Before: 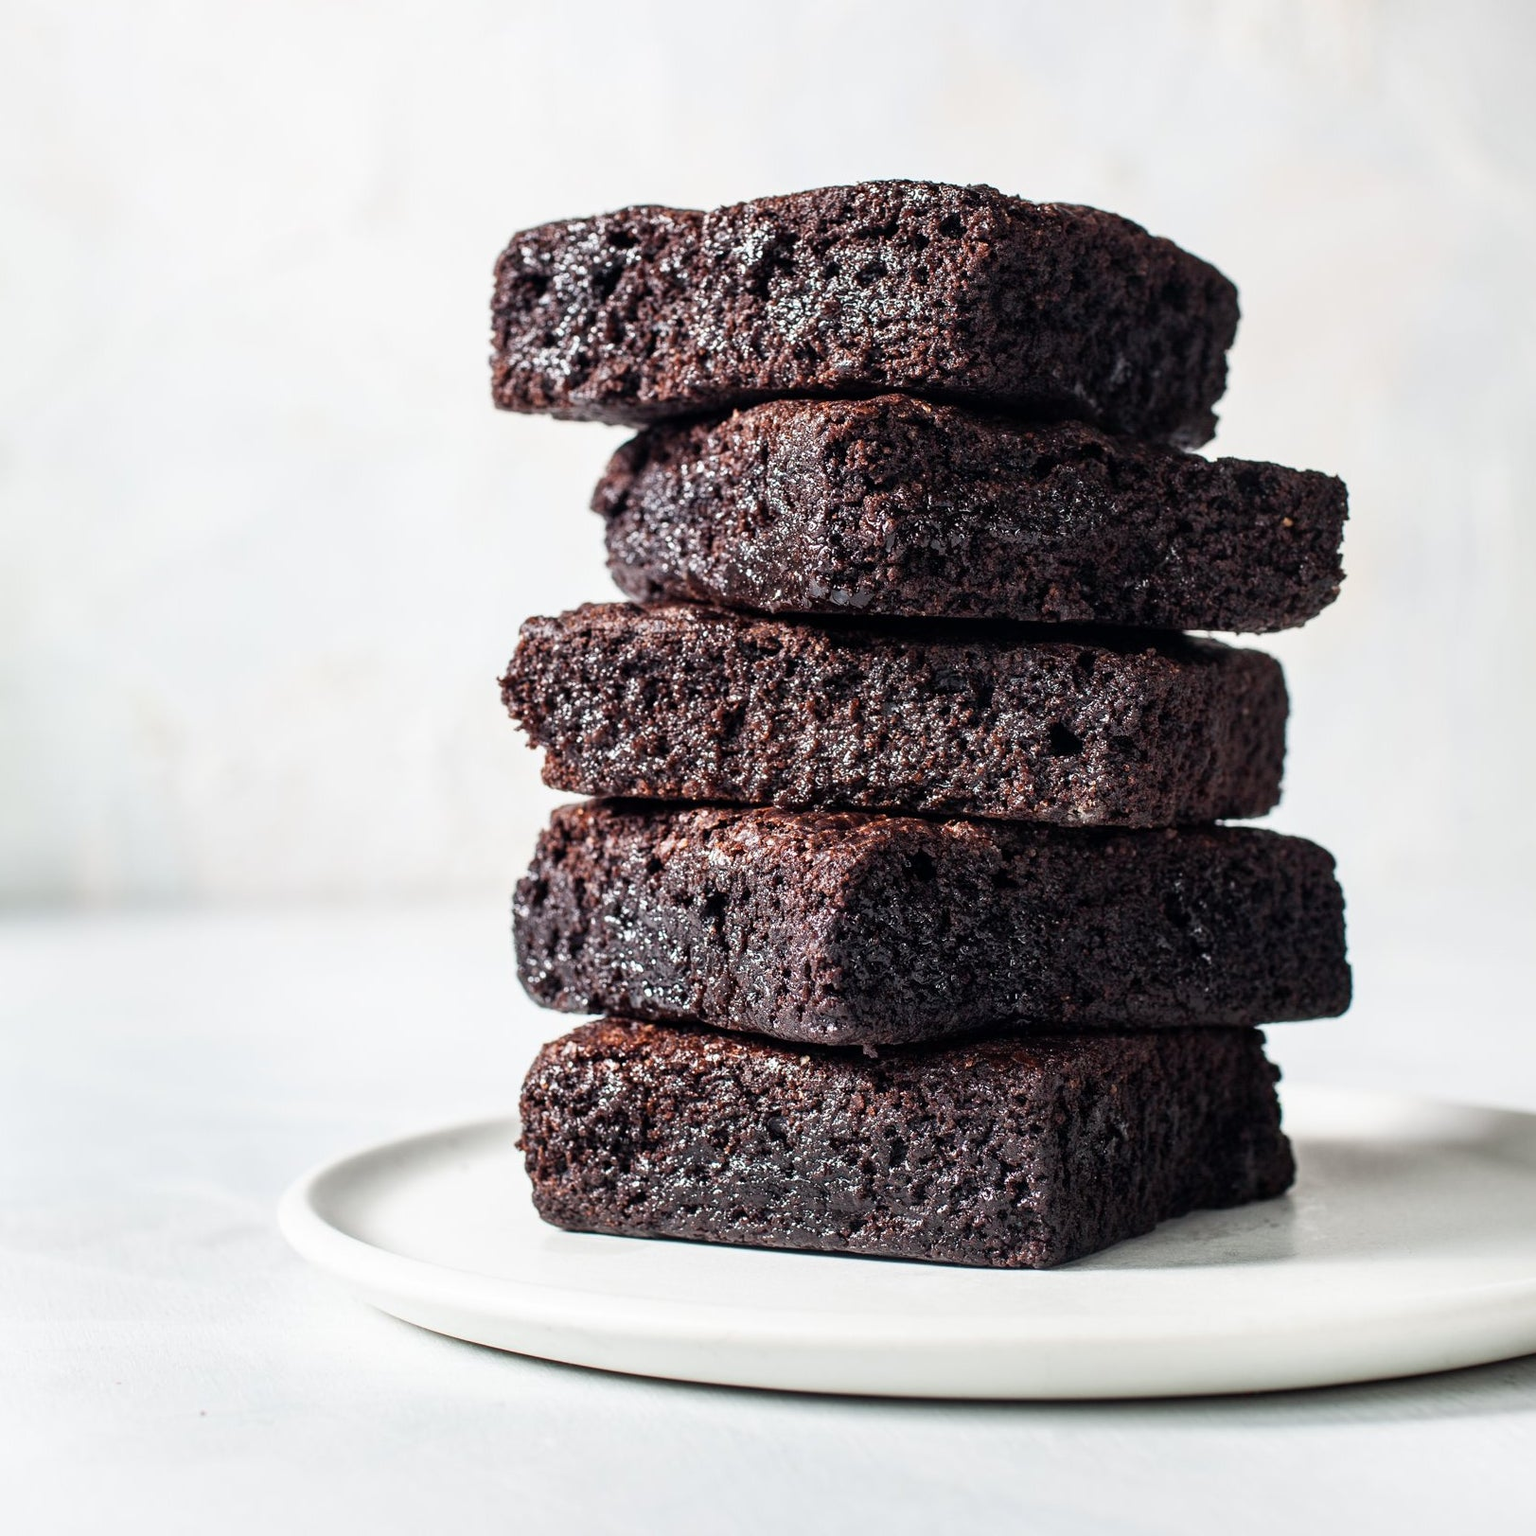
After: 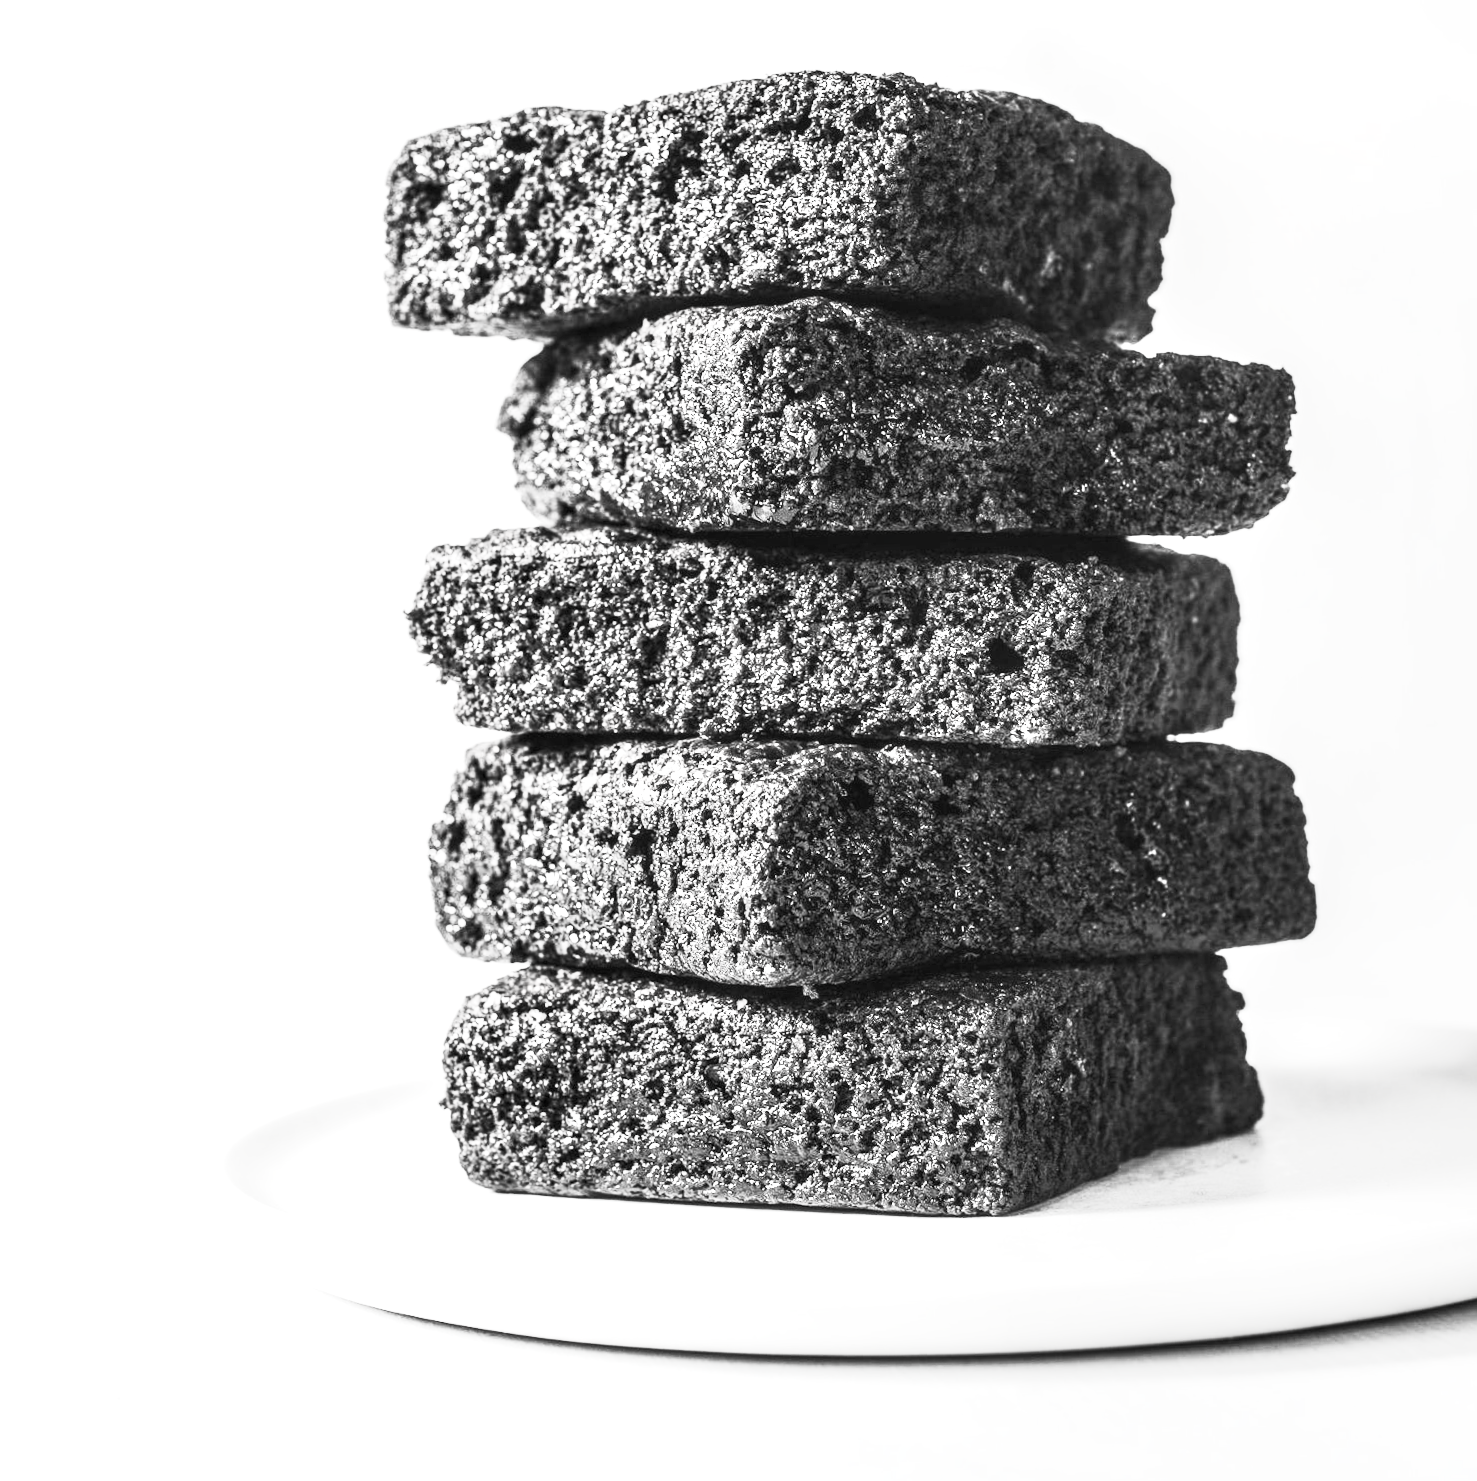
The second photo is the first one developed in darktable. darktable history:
local contrast: detail 130%
exposure: black level correction 0, exposure 0.897 EV, compensate highlight preservation false
crop and rotate: angle 1.93°, left 5.931%, top 5.688%
contrast brightness saturation: contrast 0.52, brightness 0.476, saturation -0.987
